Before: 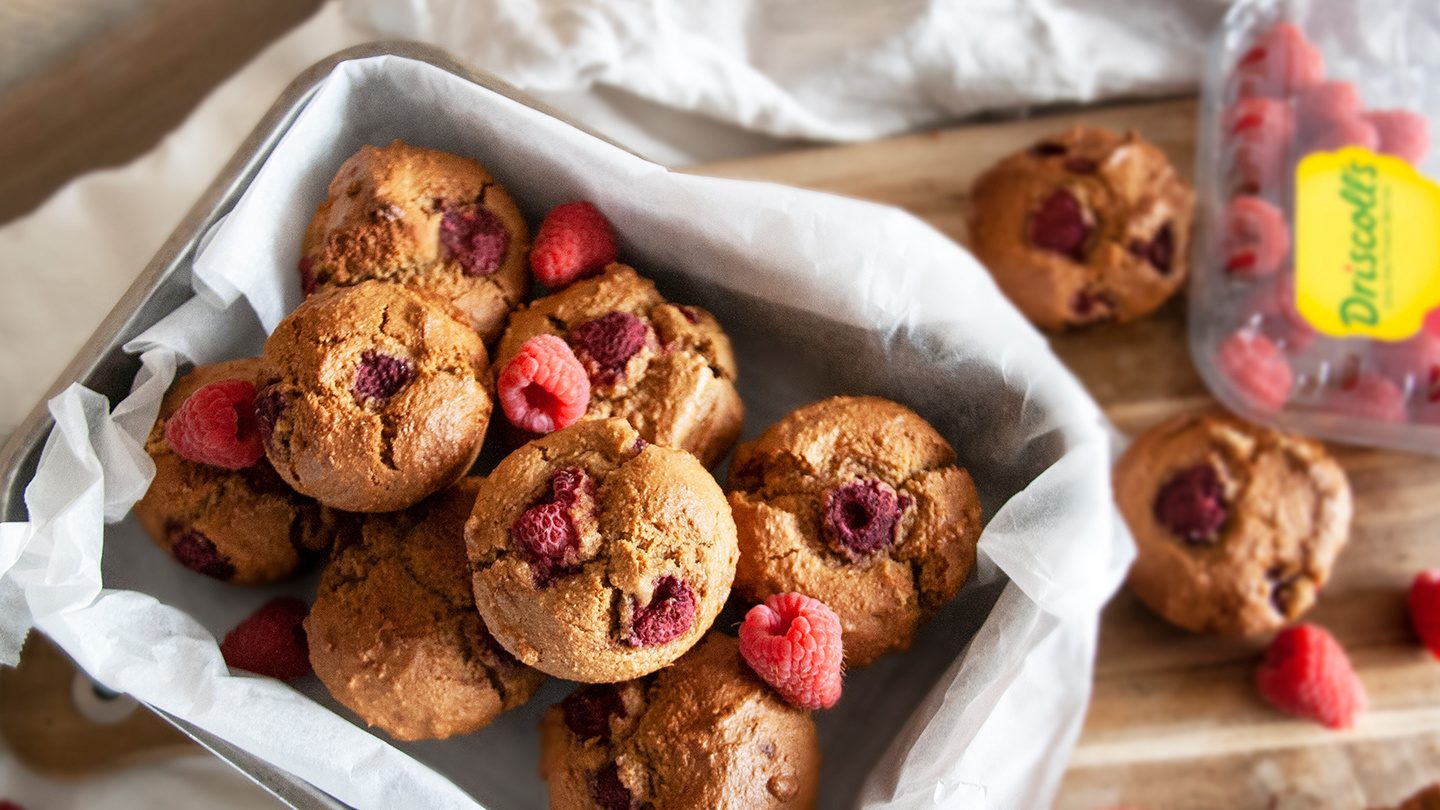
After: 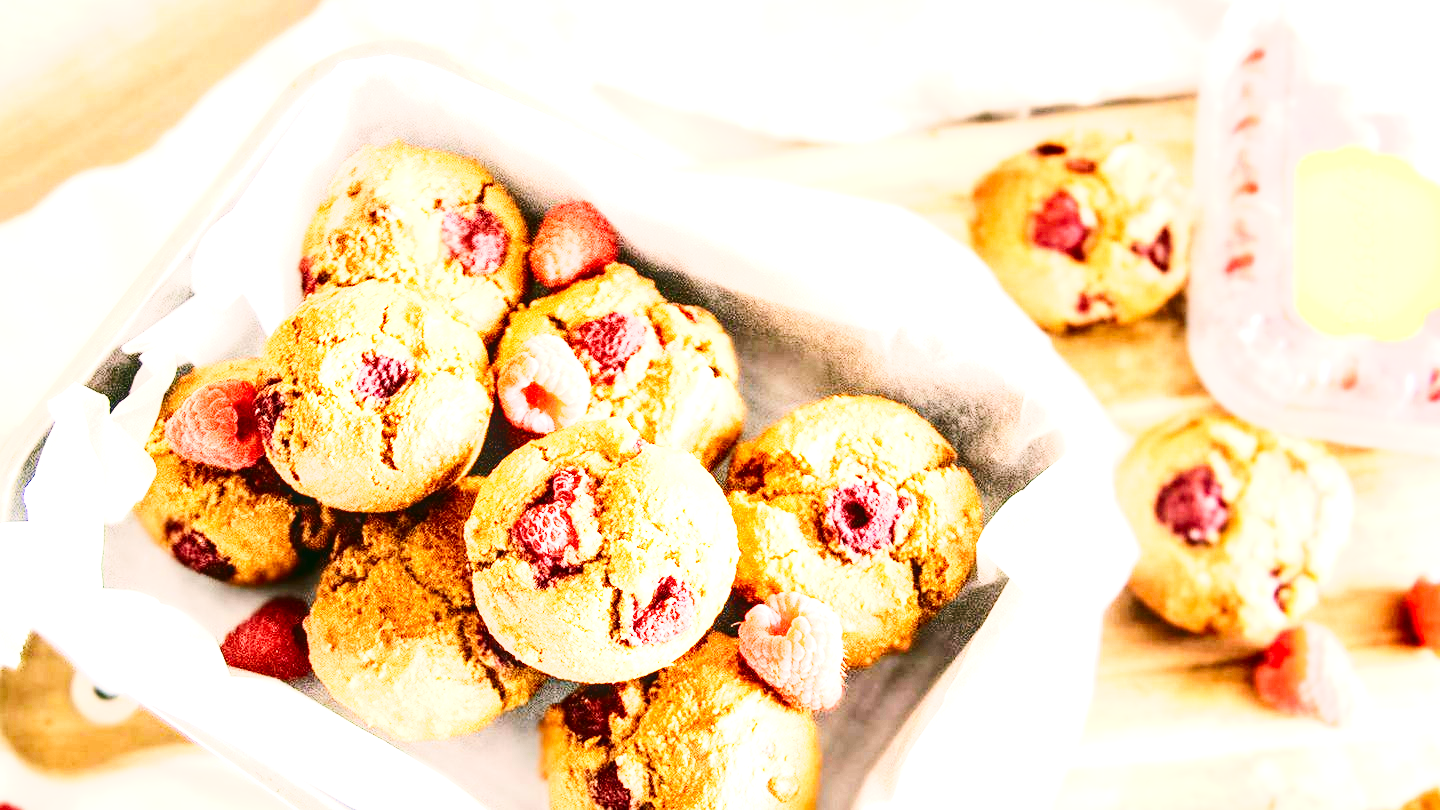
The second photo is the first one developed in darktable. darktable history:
base curve: curves: ch0 [(0, 0) (0, 0.001) (0.001, 0.001) (0.004, 0.002) (0.007, 0.004) (0.015, 0.013) (0.033, 0.045) (0.052, 0.096) (0.075, 0.17) (0.099, 0.241) (0.163, 0.42) (0.219, 0.55) (0.259, 0.616) (0.327, 0.722) (0.365, 0.765) (0.522, 0.873) (0.547, 0.881) (0.689, 0.919) (0.826, 0.952) (1, 1)], preserve colors none
color correction: highlights a* 4.02, highlights b* 4.98, shadows a* -7.55, shadows b* 4.98
local contrast: on, module defaults
contrast brightness saturation: contrast 0.28
exposure: exposure 2.207 EV, compensate highlight preservation false
